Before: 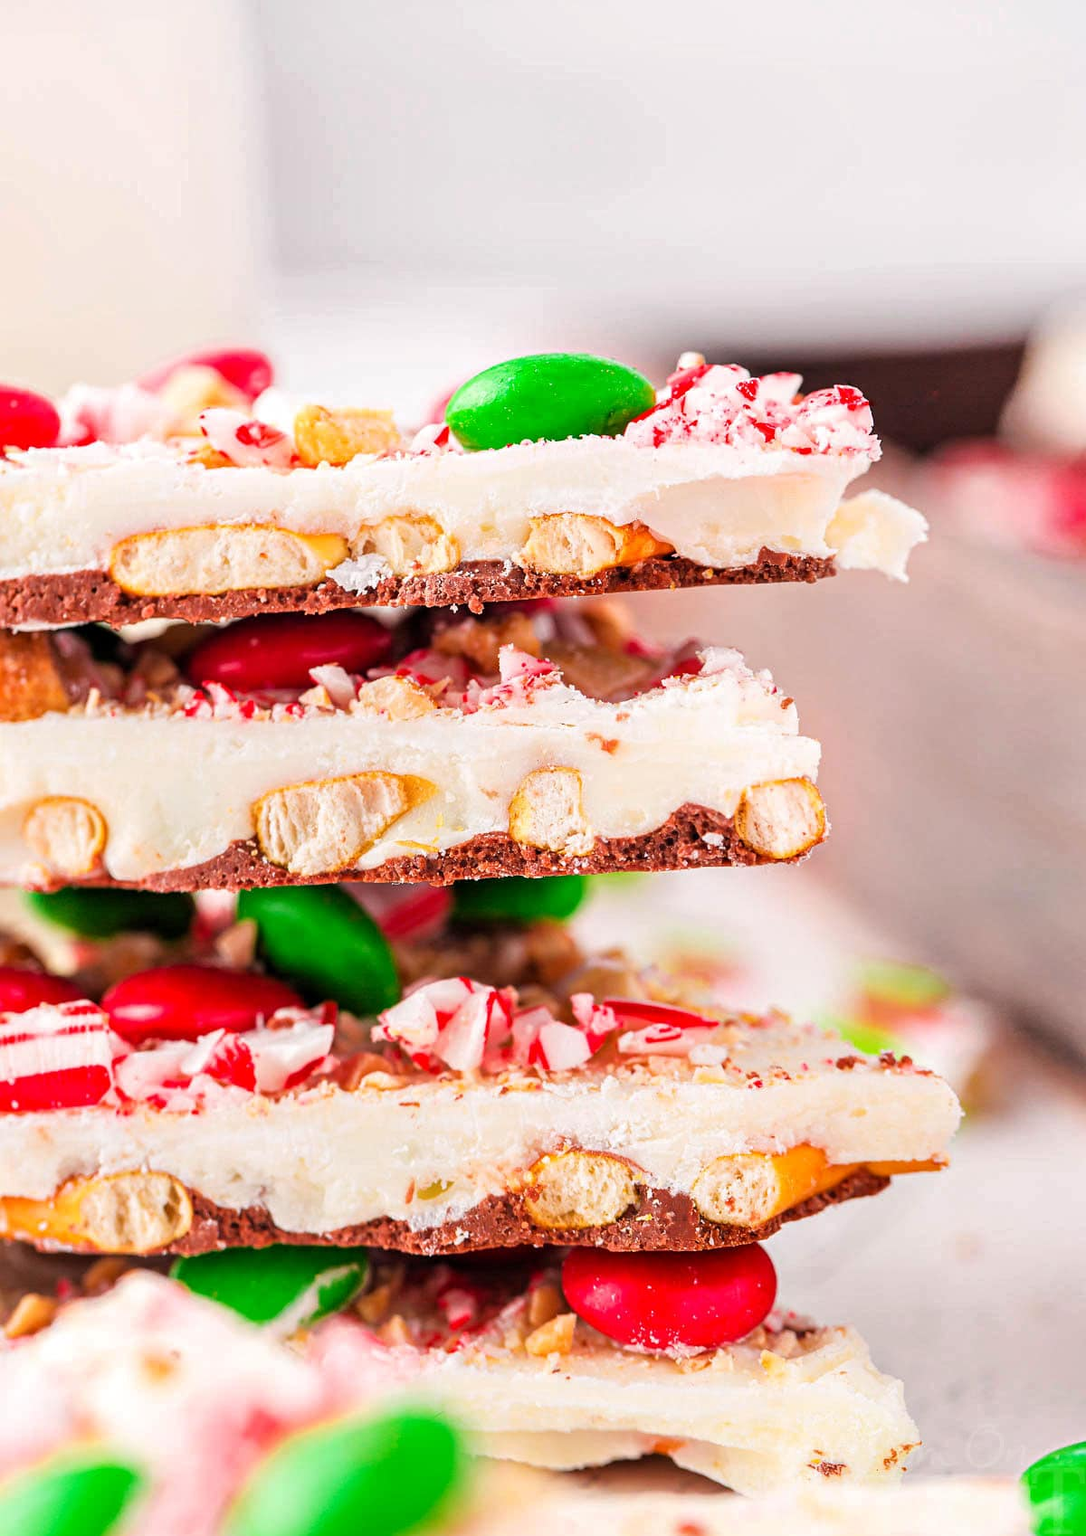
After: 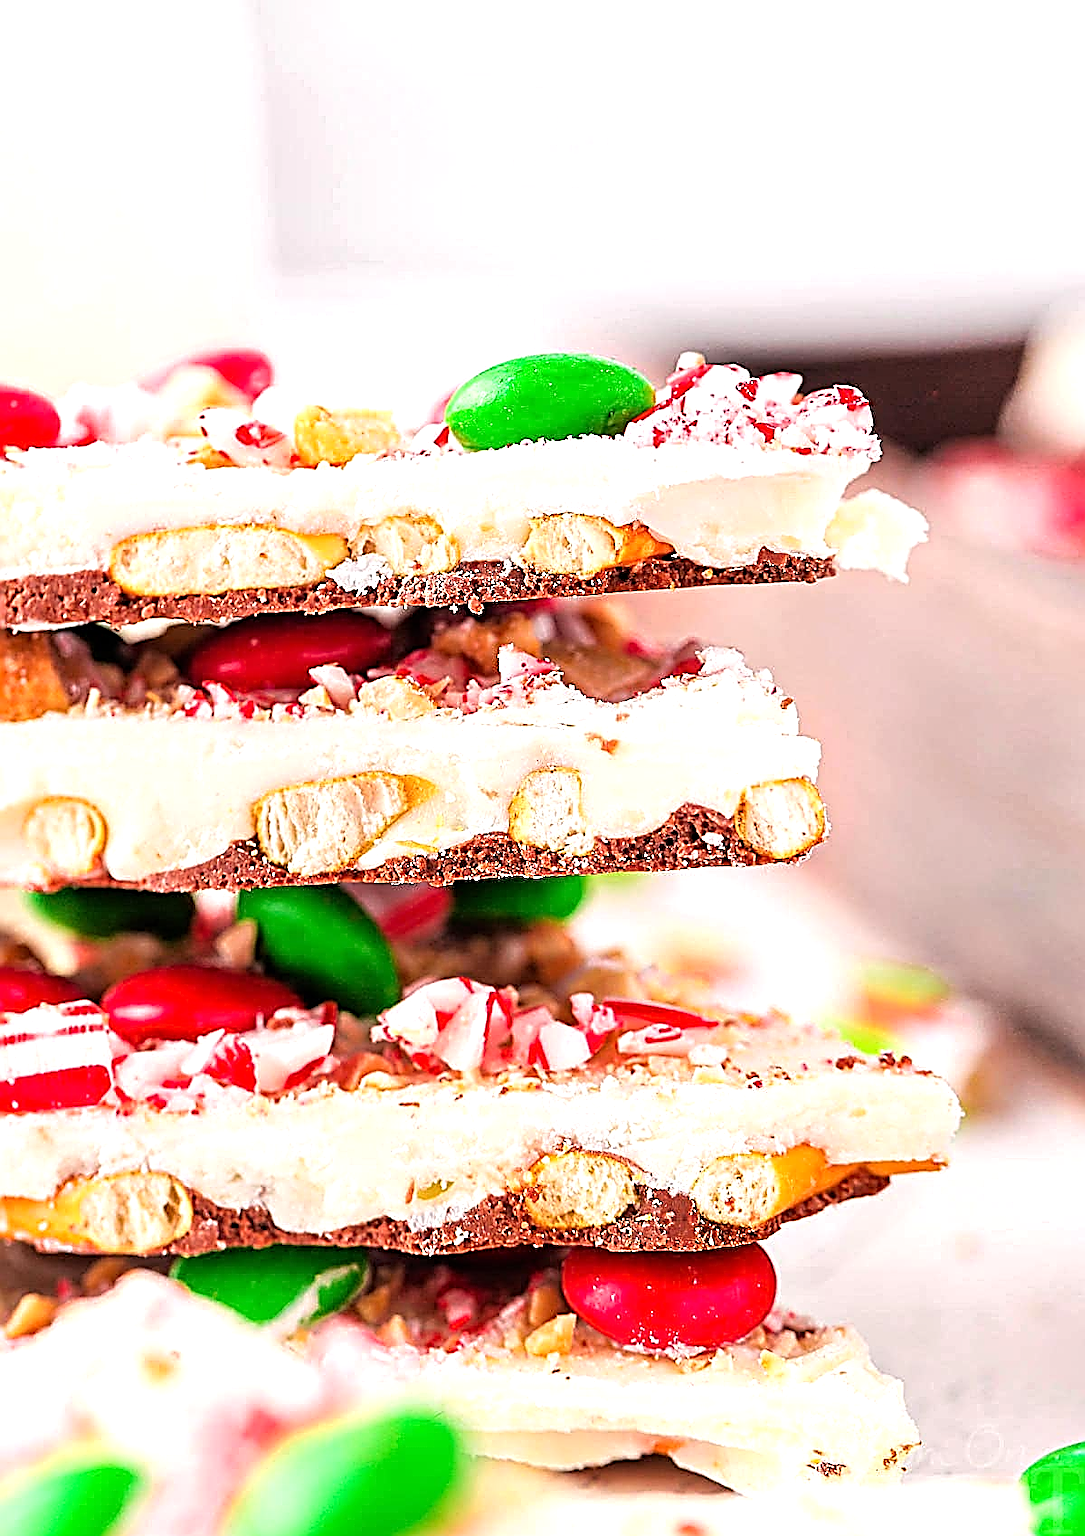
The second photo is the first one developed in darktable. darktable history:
tone equalizer: -8 EV -0.435 EV, -7 EV -0.387 EV, -6 EV -0.341 EV, -5 EV -0.259 EV, -3 EV 0.215 EV, -2 EV 0.304 EV, -1 EV 0.371 EV, +0 EV 0.416 EV
sharpen: amount 1.984
